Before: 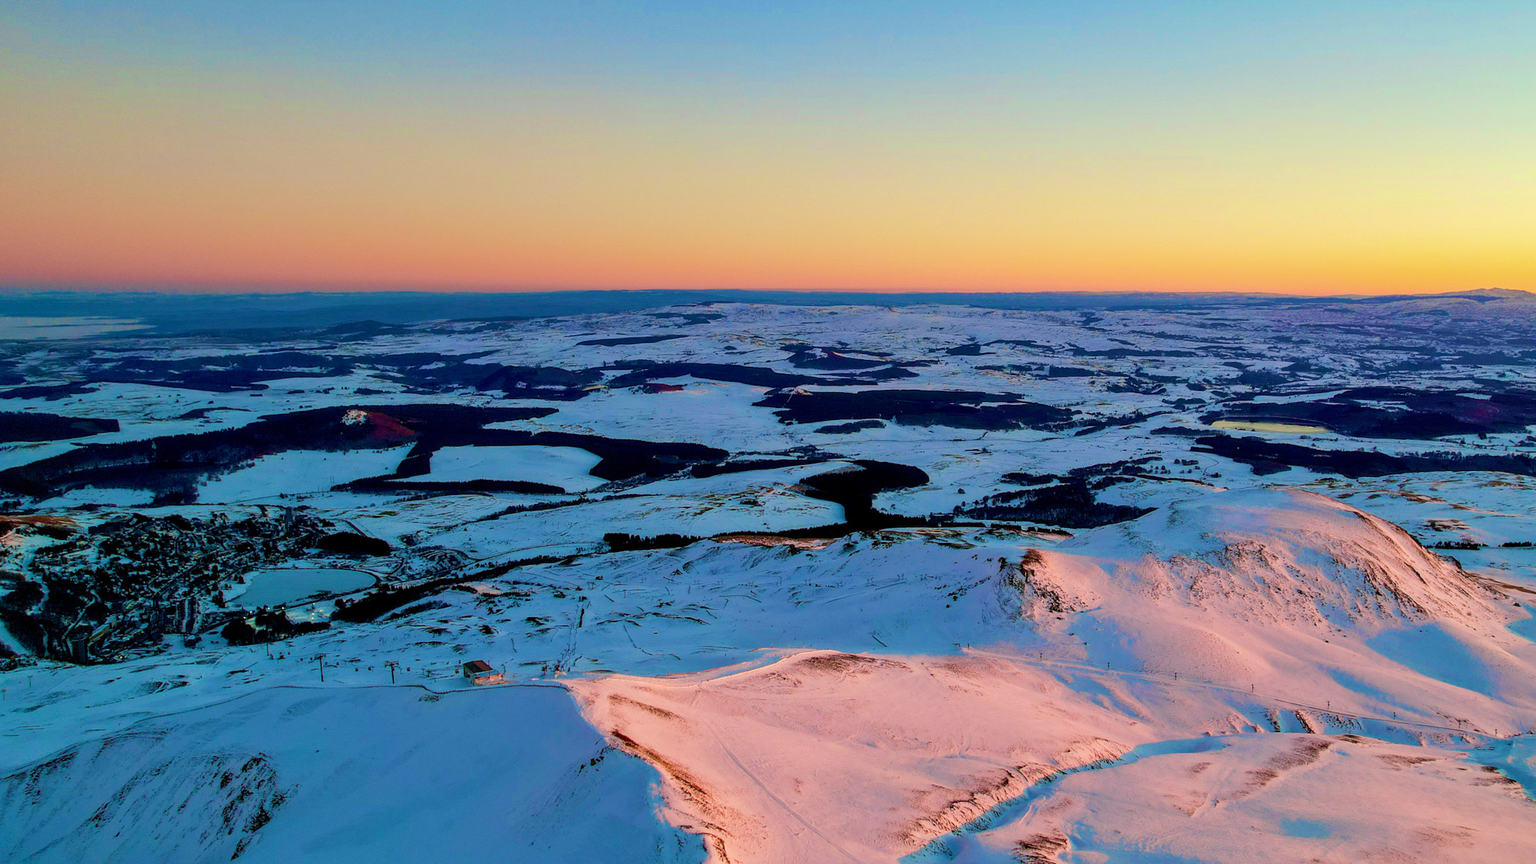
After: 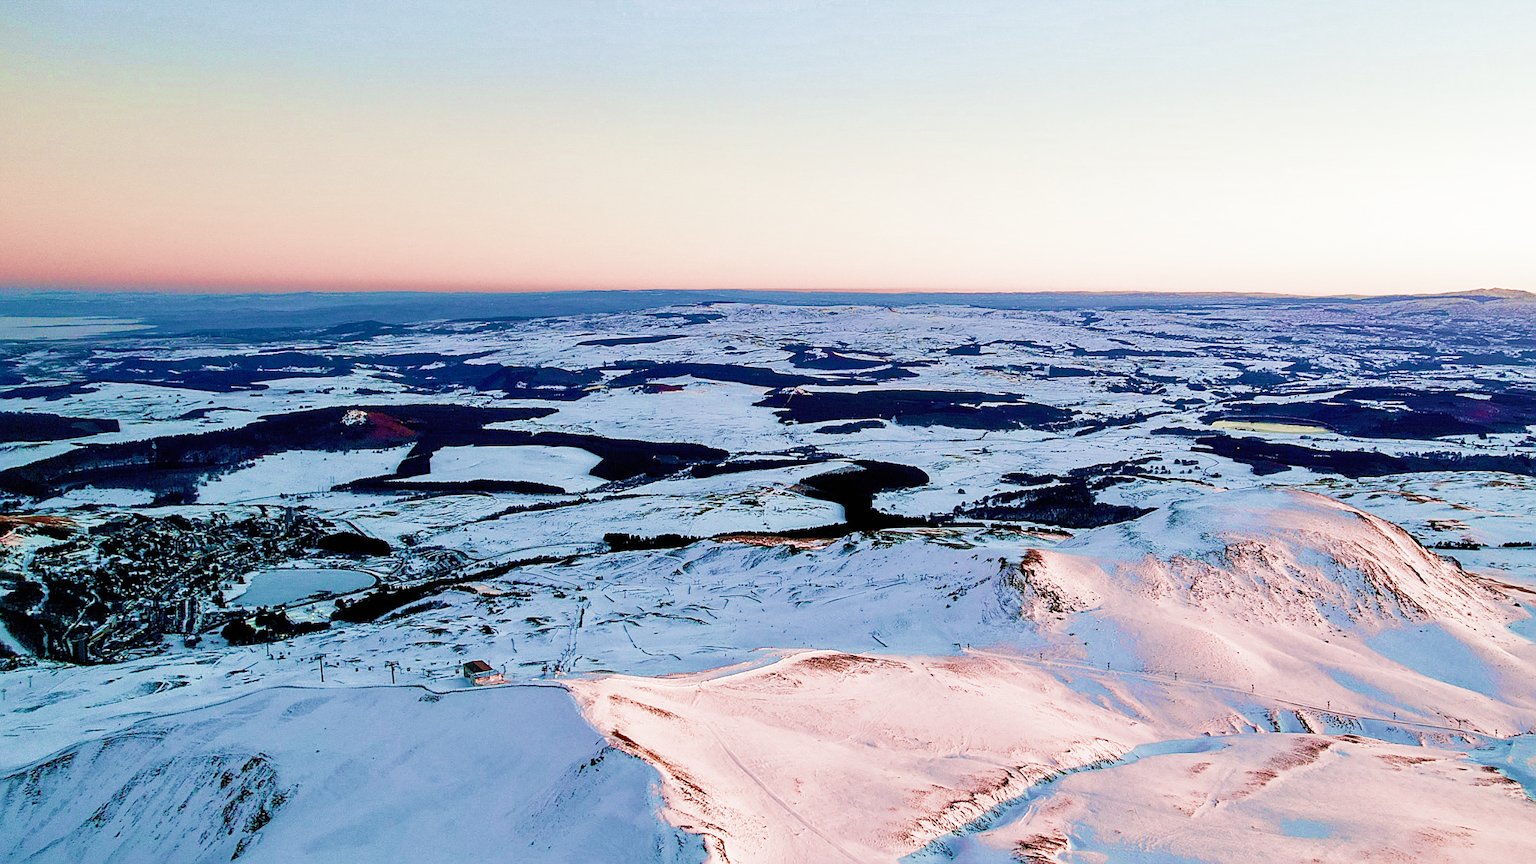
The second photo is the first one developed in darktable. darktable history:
filmic rgb: black relative exposure -11.38 EV, white relative exposure 3.23 EV, hardness 6.75, color science v4 (2020), iterations of high-quality reconstruction 0
sharpen: on, module defaults
exposure: black level correction 0, exposure 0.894 EV, compensate highlight preservation false
contrast brightness saturation: contrast 0.034, brightness -0.032
